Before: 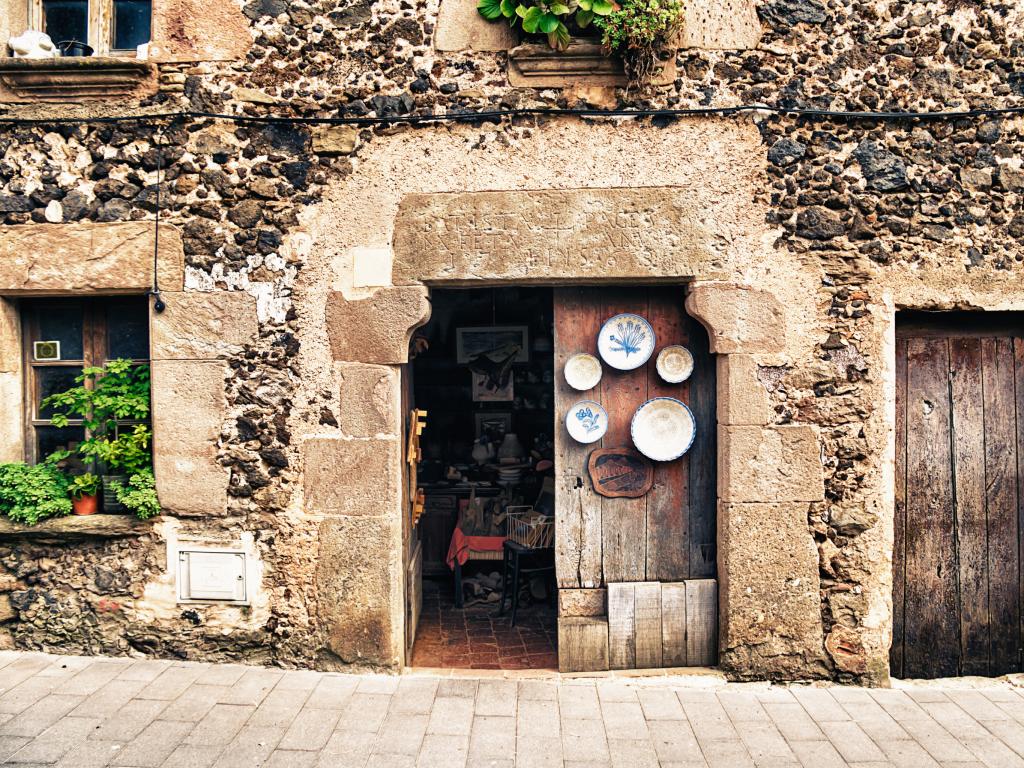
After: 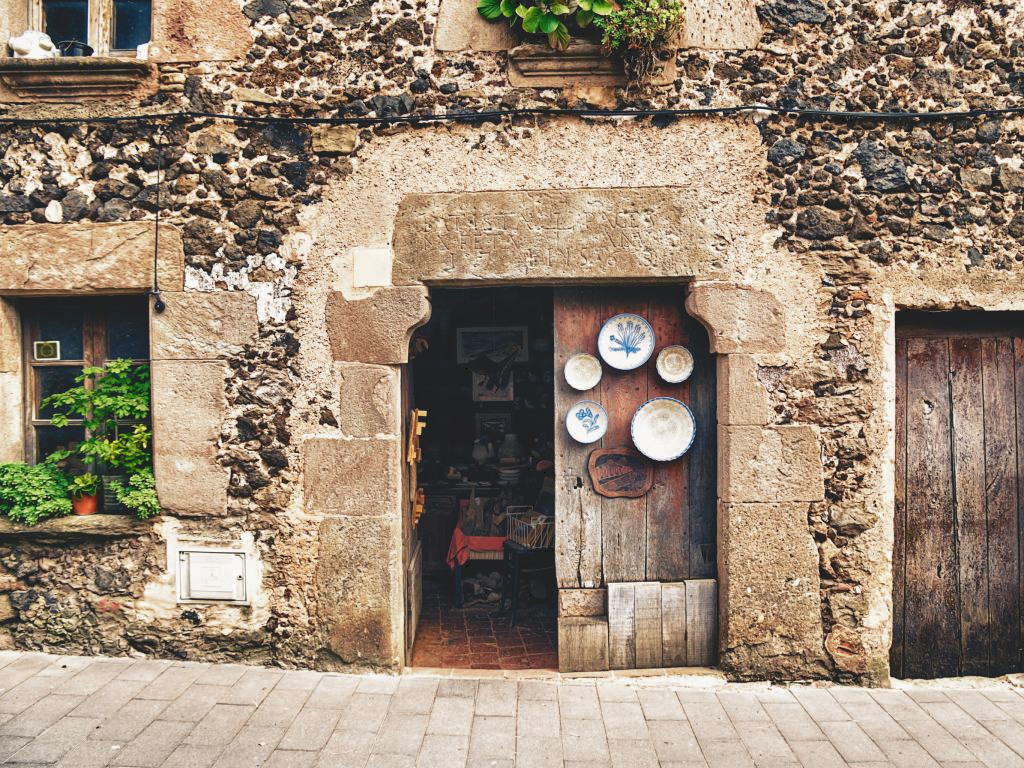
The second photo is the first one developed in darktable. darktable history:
contrast brightness saturation: contrast 0.011, saturation -0.066
tone curve: curves: ch0 [(0, 0) (0.003, 0.126) (0.011, 0.129) (0.025, 0.133) (0.044, 0.143) (0.069, 0.155) (0.1, 0.17) (0.136, 0.189) (0.177, 0.217) (0.224, 0.25) (0.277, 0.293) (0.335, 0.346) (0.399, 0.398) (0.468, 0.456) (0.543, 0.517) (0.623, 0.583) (0.709, 0.659) (0.801, 0.756) (0.898, 0.856) (1, 1)], color space Lab, independent channels, preserve colors none
tone equalizer: smoothing diameter 2.21%, edges refinement/feathering 20.63, mask exposure compensation -1.57 EV, filter diffusion 5
